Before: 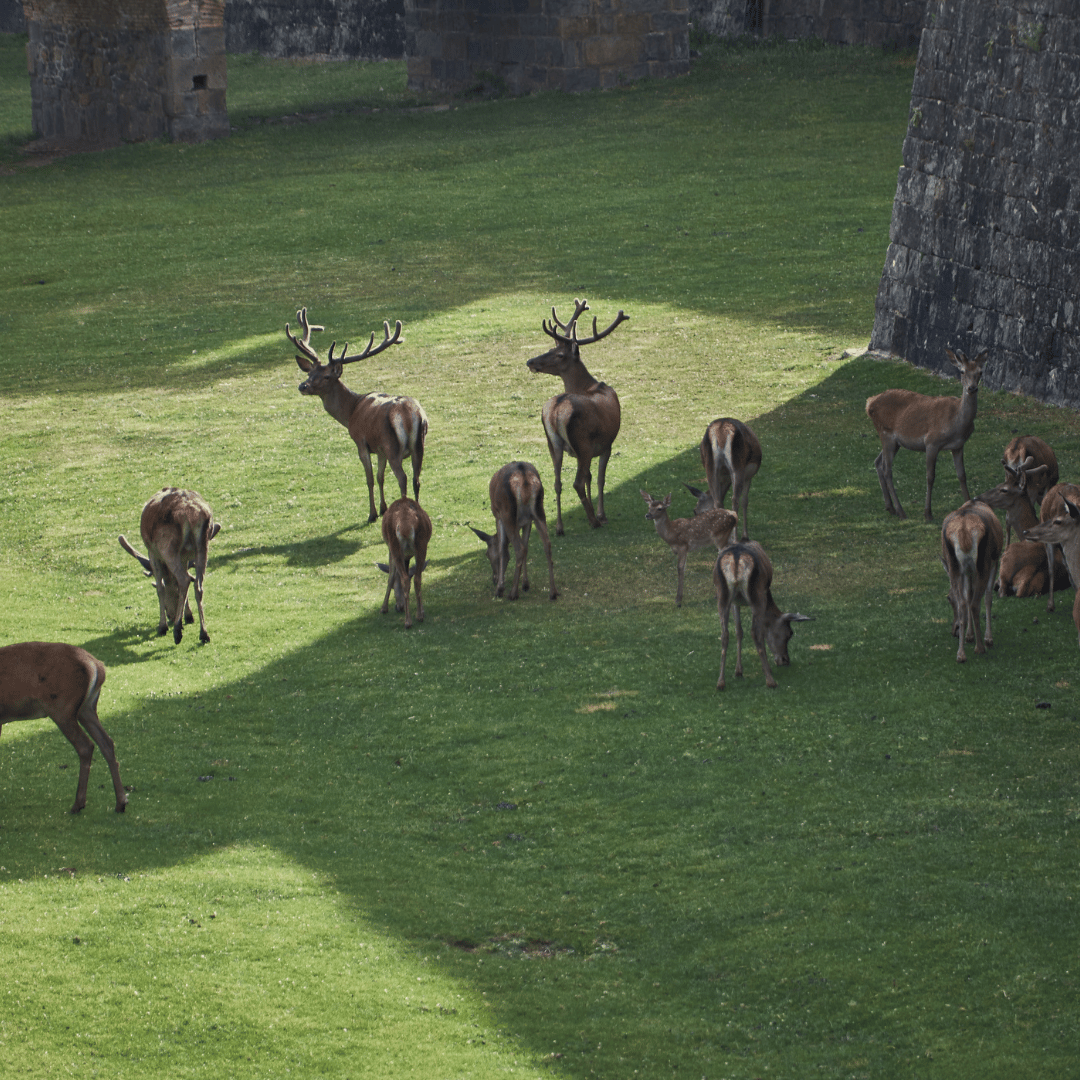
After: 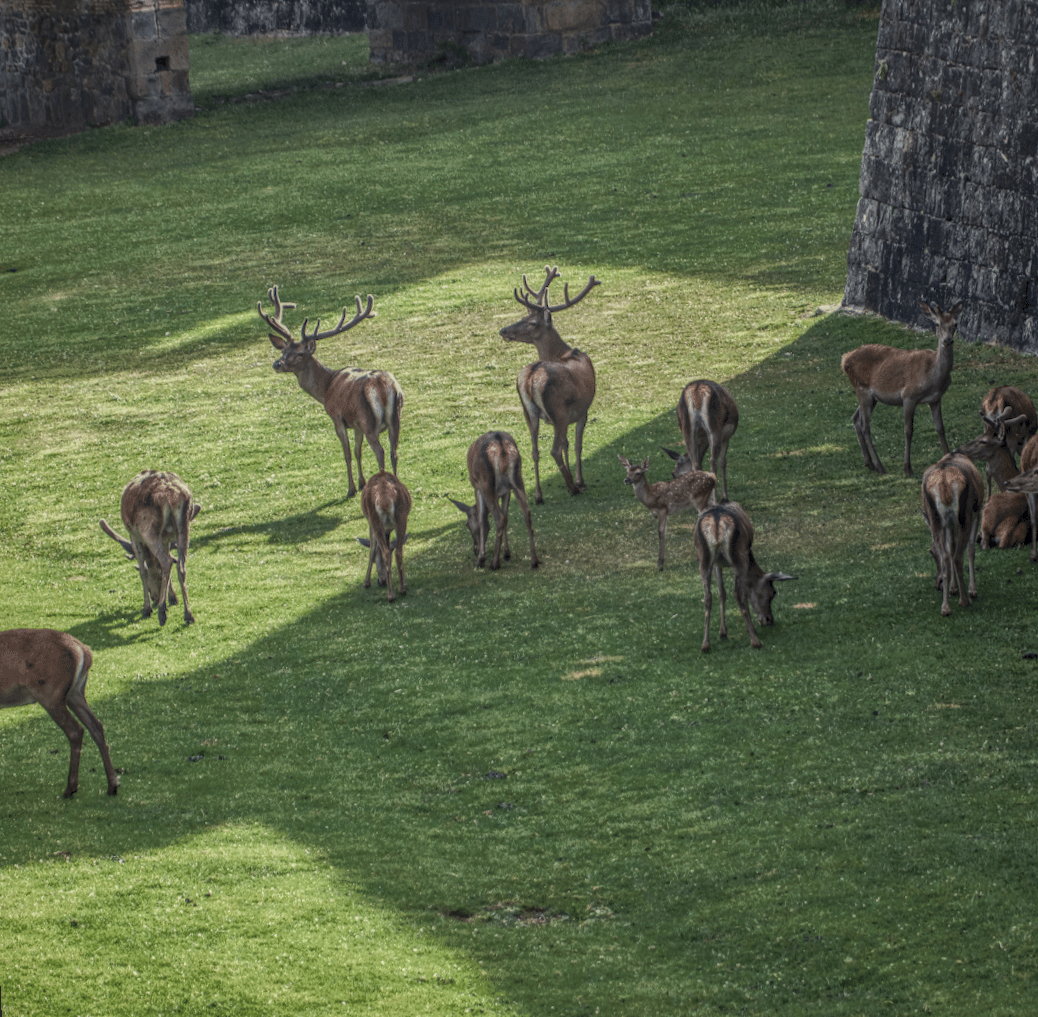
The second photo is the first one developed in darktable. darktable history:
rotate and perspective: rotation -2.12°, lens shift (vertical) 0.009, lens shift (horizontal) -0.008, automatic cropping original format, crop left 0.036, crop right 0.964, crop top 0.05, crop bottom 0.959
local contrast: highlights 20%, shadows 30%, detail 200%, midtone range 0.2
